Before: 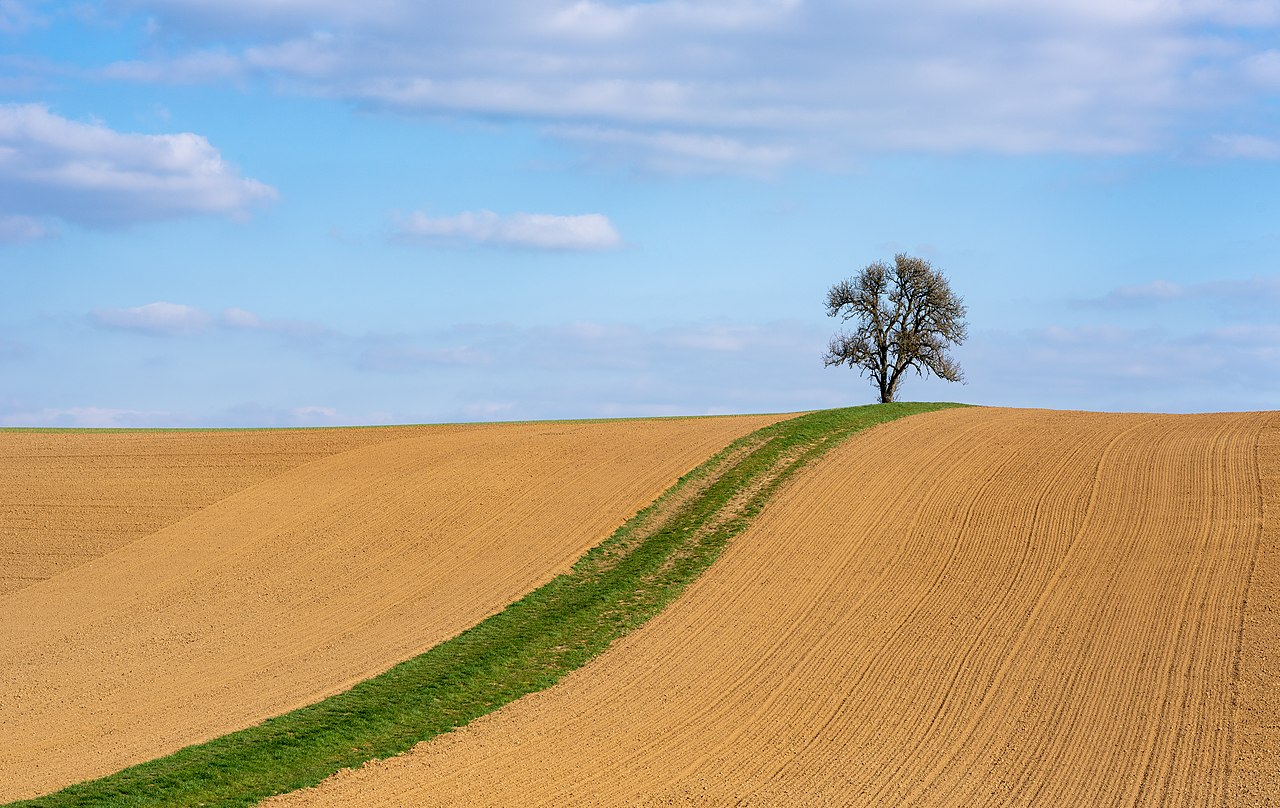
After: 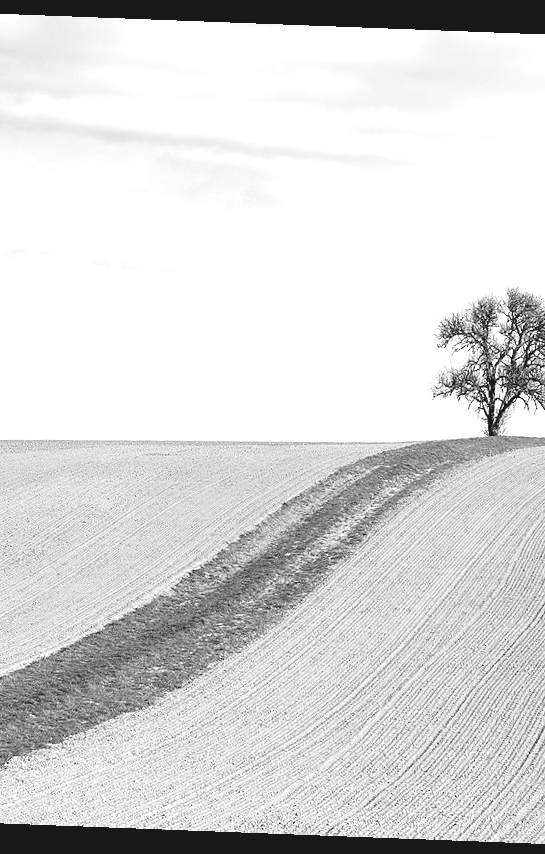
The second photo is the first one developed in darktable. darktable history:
crop: left 31.229%, right 27.105%
monochrome: on, module defaults
rotate and perspective: rotation 2.17°, automatic cropping off
exposure: black level correction -0.005, exposure 1.002 EV, compensate highlight preservation false
